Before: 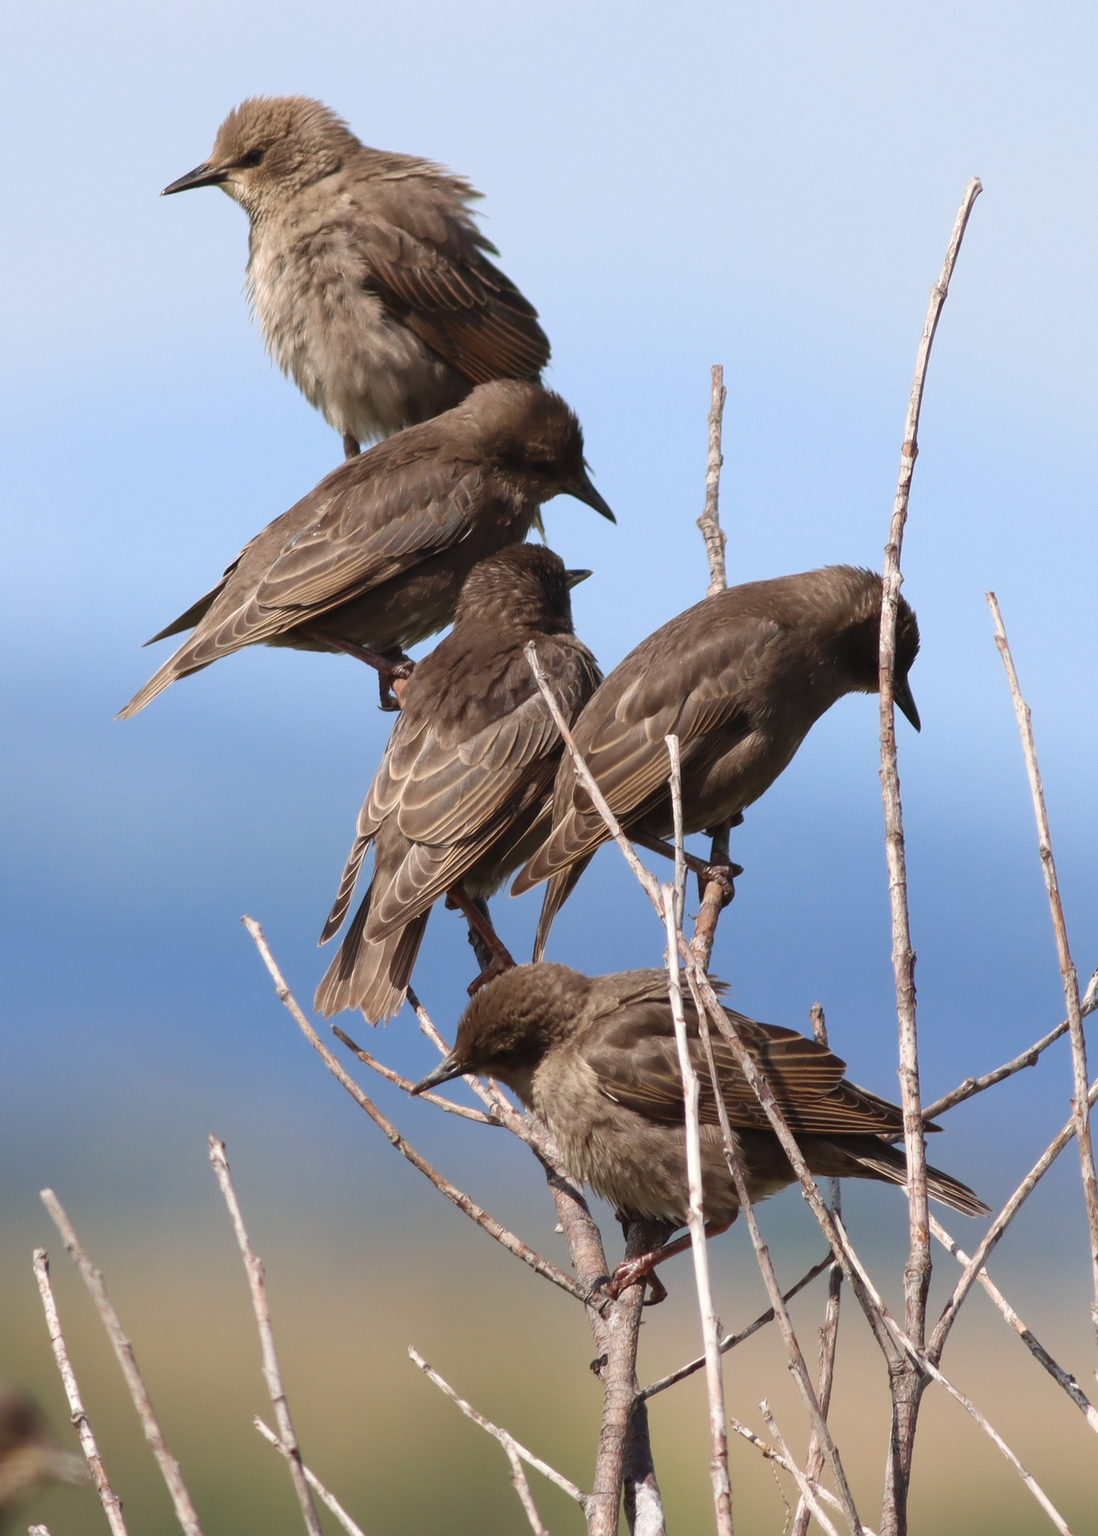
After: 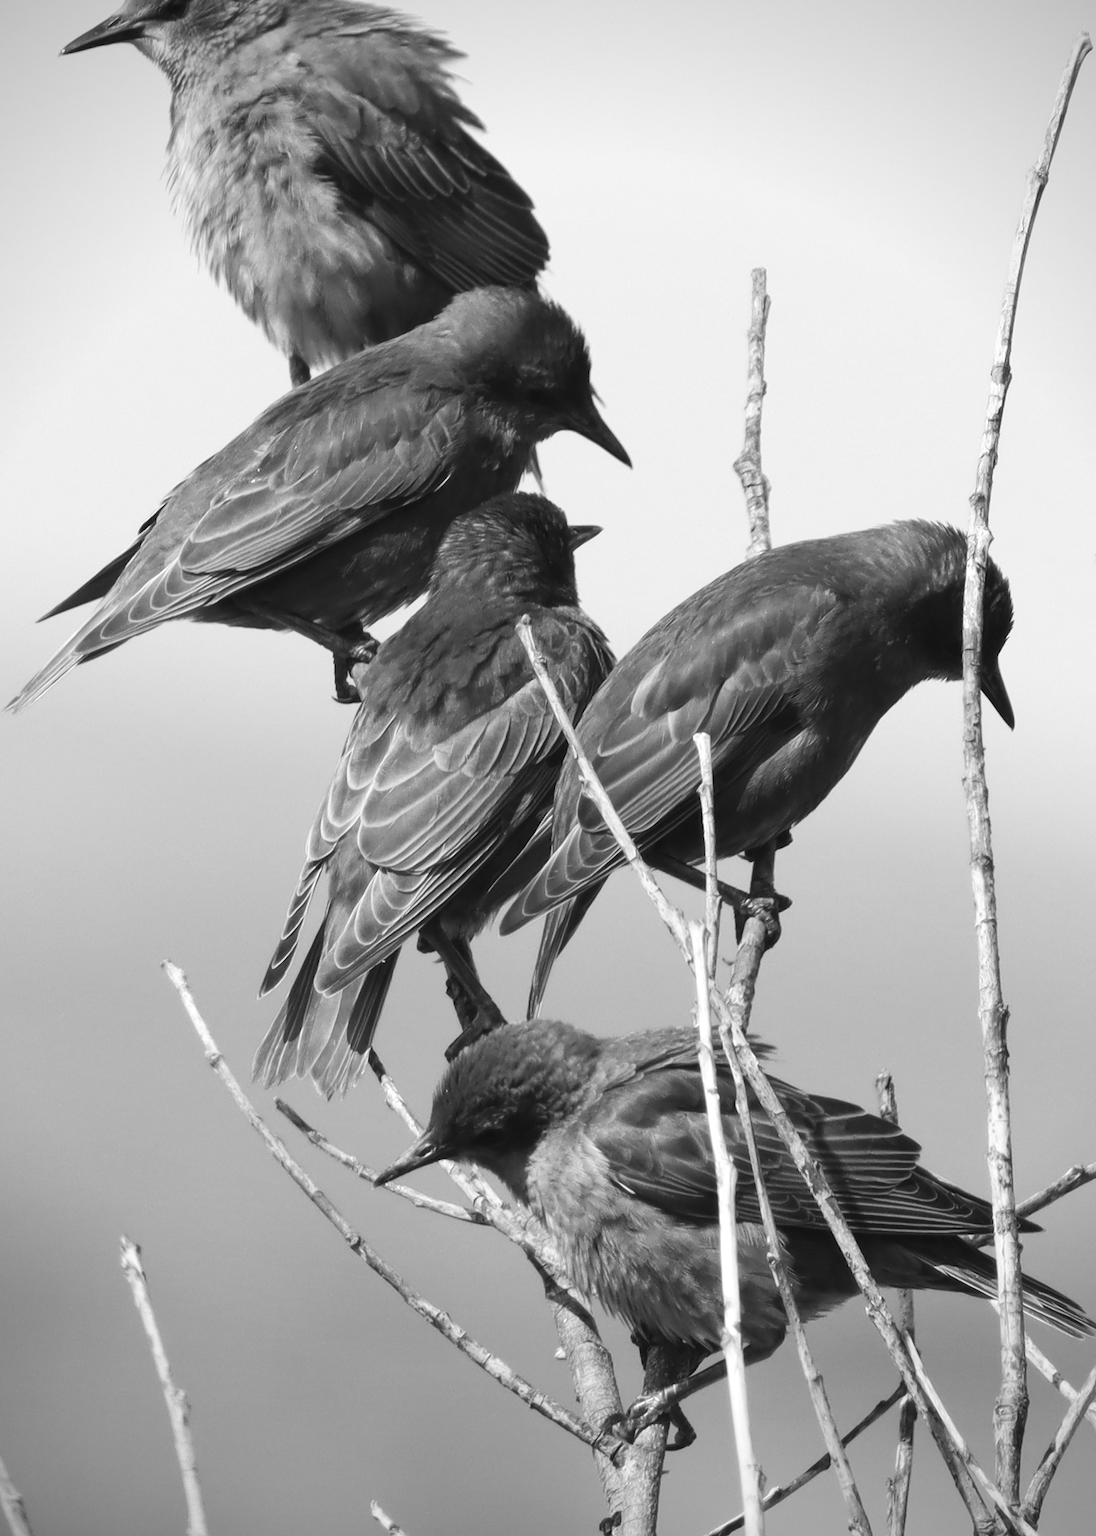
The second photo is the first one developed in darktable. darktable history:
crop and rotate: left 10.364%, top 9.904%, right 10.102%, bottom 10.53%
contrast brightness saturation: contrast 0.153, brightness 0.053
color calibration: output gray [0.25, 0.35, 0.4, 0], illuminant same as pipeline (D50), adaptation XYZ, x 0.346, y 0.358, temperature 5011.85 K
exposure: black level correction 0, exposure 0.301 EV, compensate highlight preservation false
vignetting: on, module defaults
